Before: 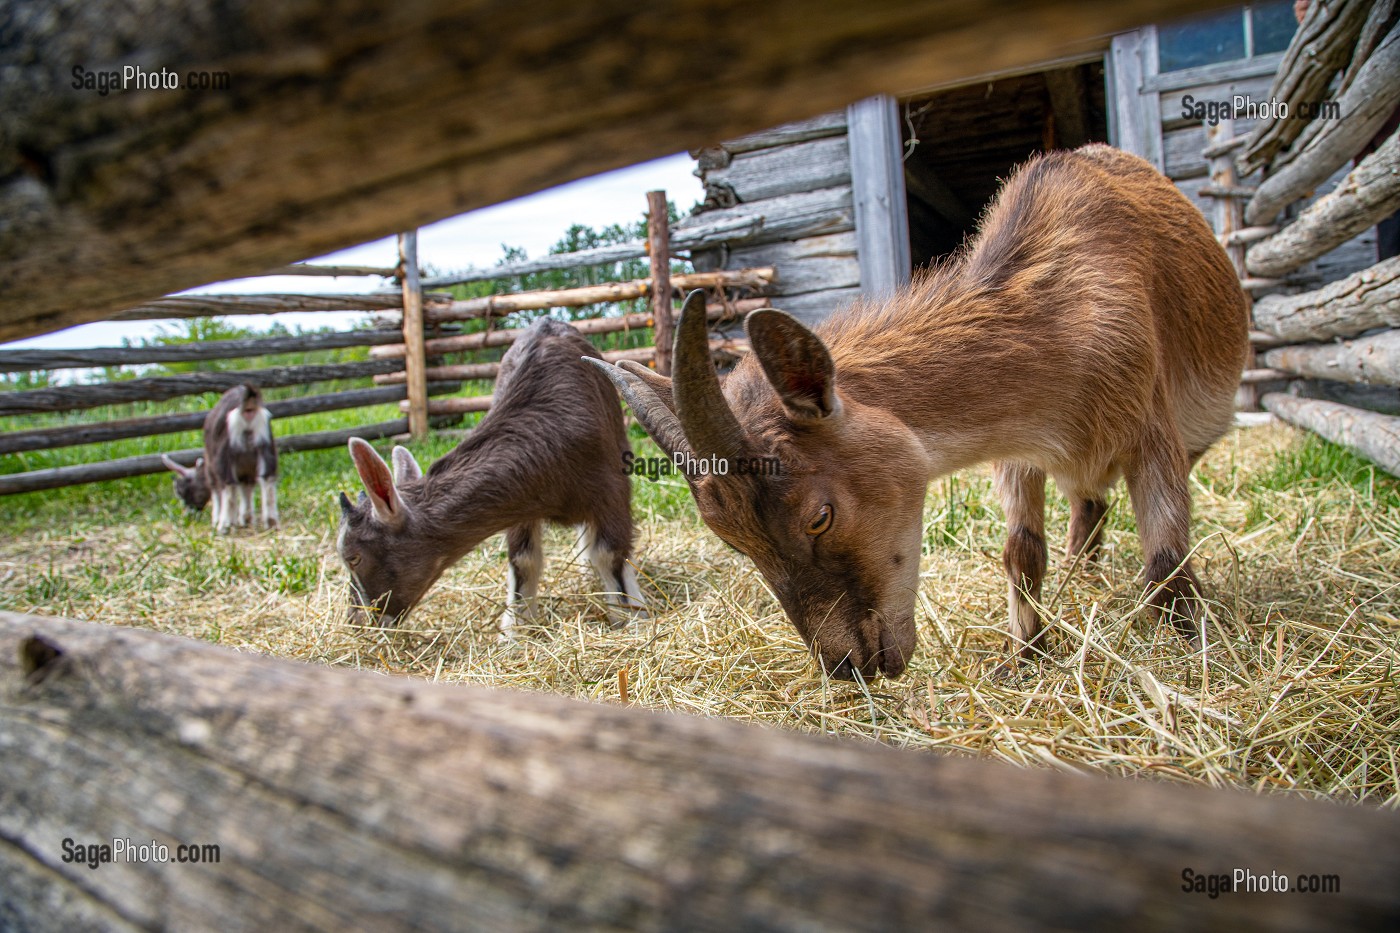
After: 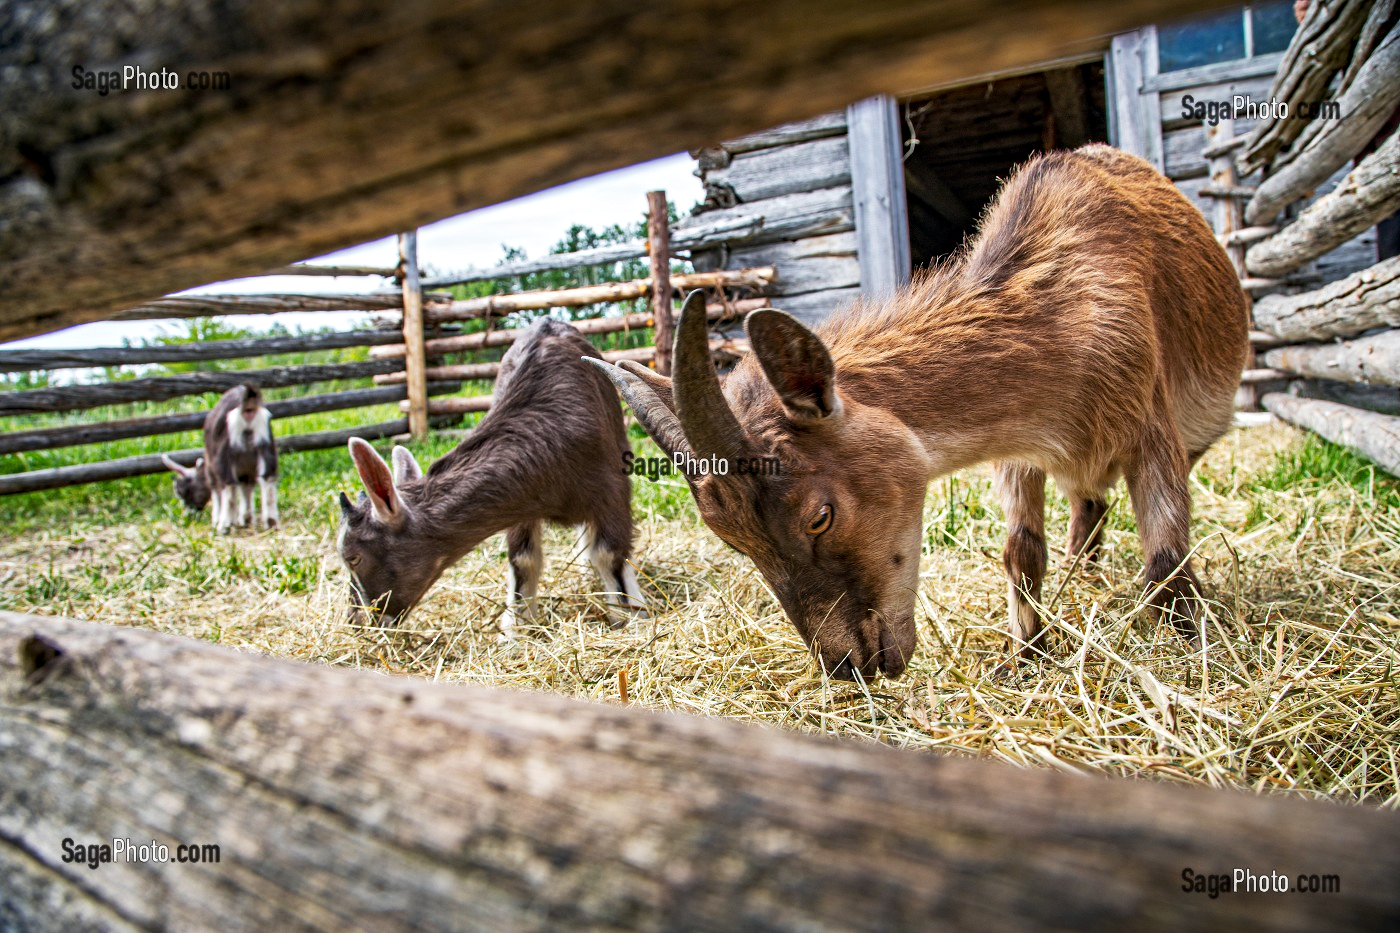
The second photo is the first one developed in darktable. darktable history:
tone equalizer: on, module defaults
contrast equalizer: y [[0.5, 0.5, 0.501, 0.63, 0.504, 0.5], [0.5 ×6], [0.5 ×6], [0 ×6], [0 ×6]]
tone curve: curves: ch0 [(0, 0) (0.003, 0.006) (0.011, 0.015) (0.025, 0.032) (0.044, 0.054) (0.069, 0.079) (0.1, 0.111) (0.136, 0.146) (0.177, 0.186) (0.224, 0.229) (0.277, 0.286) (0.335, 0.348) (0.399, 0.426) (0.468, 0.514) (0.543, 0.609) (0.623, 0.706) (0.709, 0.789) (0.801, 0.862) (0.898, 0.926) (1, 1)], preserve colors none
grain: coarseness 0.81 ISO, strength 1.34%, mid-tones bias 0%
